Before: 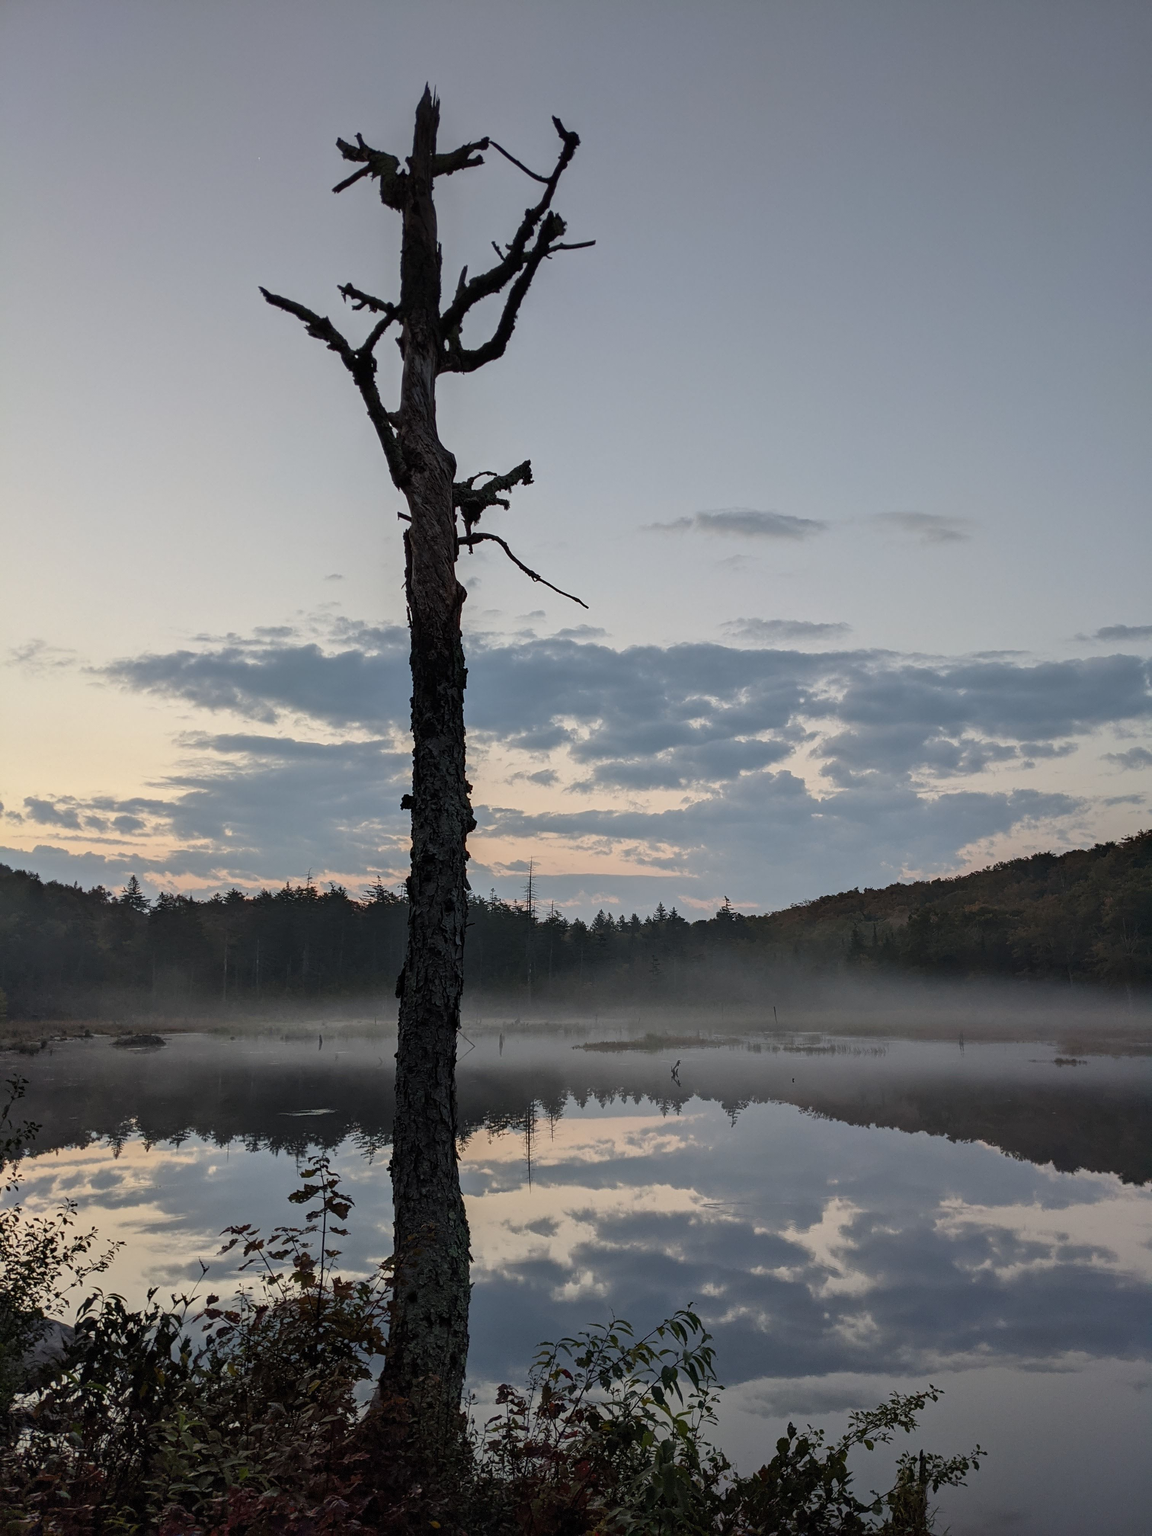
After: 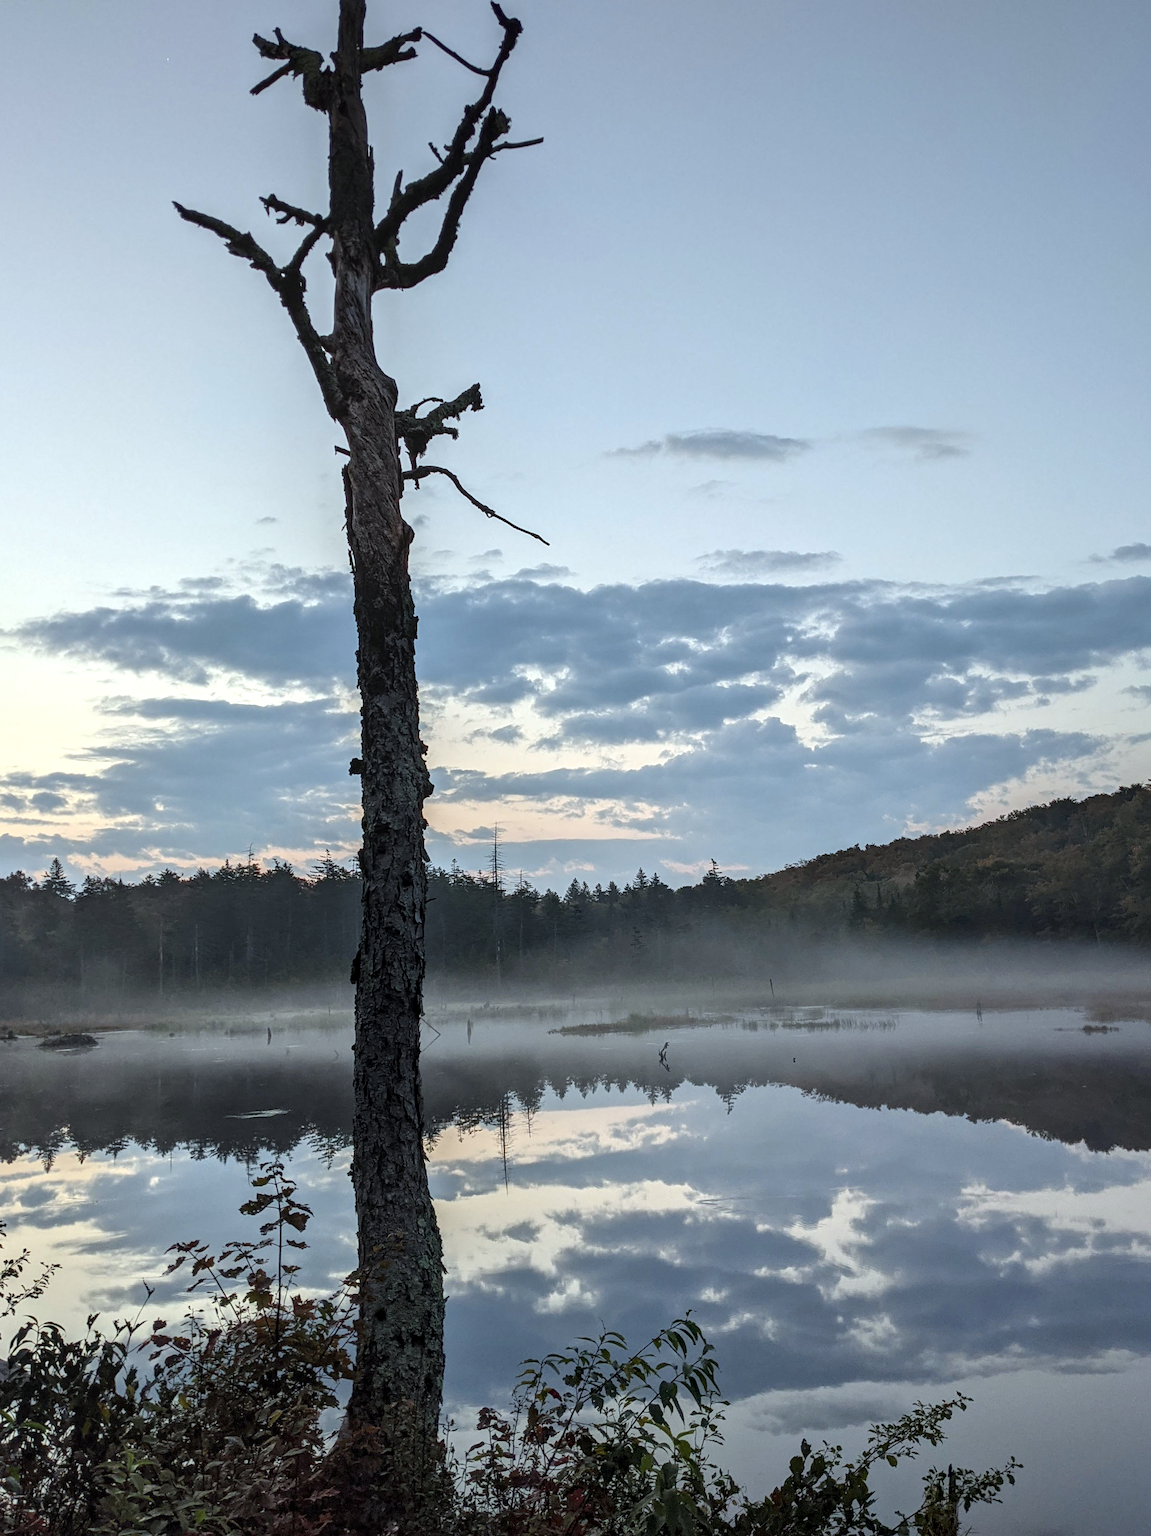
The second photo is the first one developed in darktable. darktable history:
local contrast: on, module defaults
crop and rotate: angle 1.96°, left 5.673%, top 5.673%
rotate and perspective: automatic cropping off
white balance: red 0.925, blue 1.046
exposure: exposure 0.657 EV, compensate highlight preservation false
